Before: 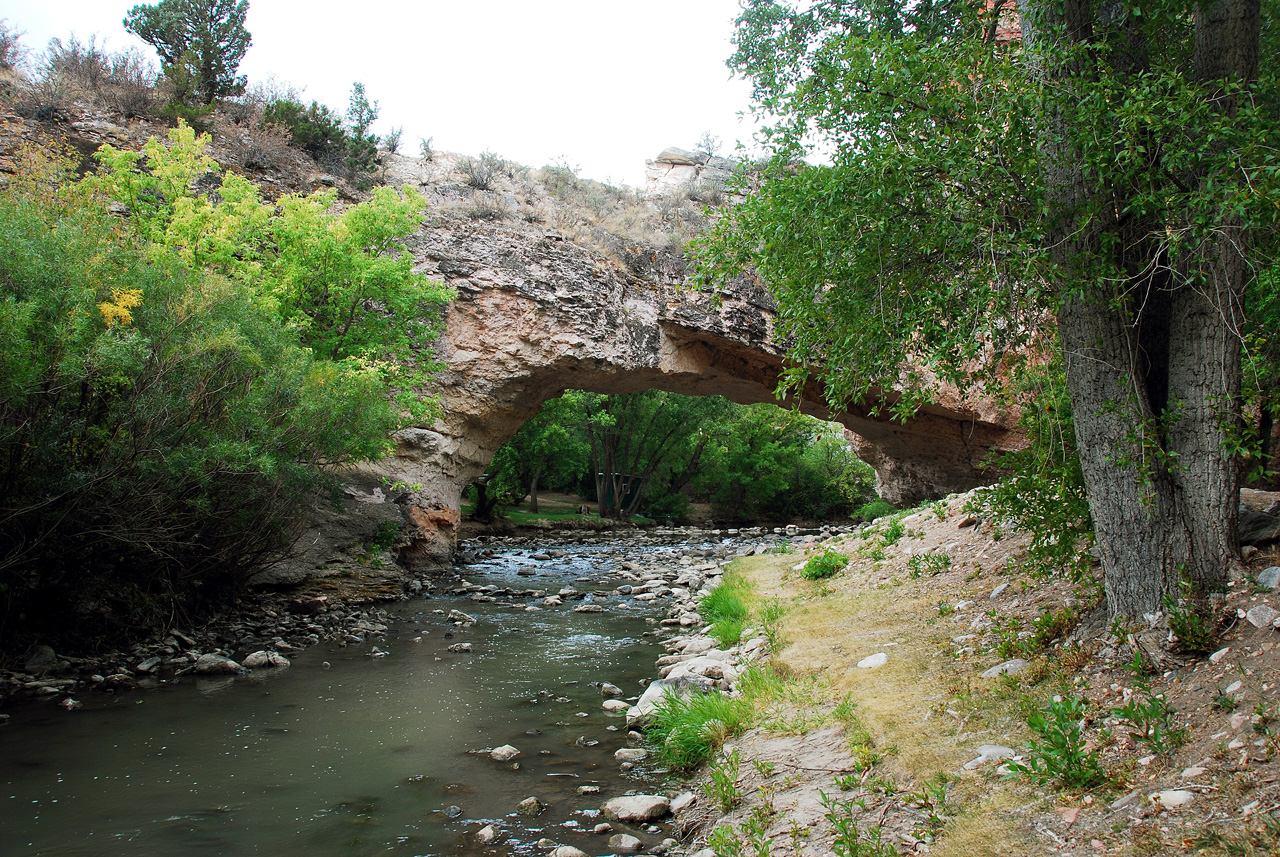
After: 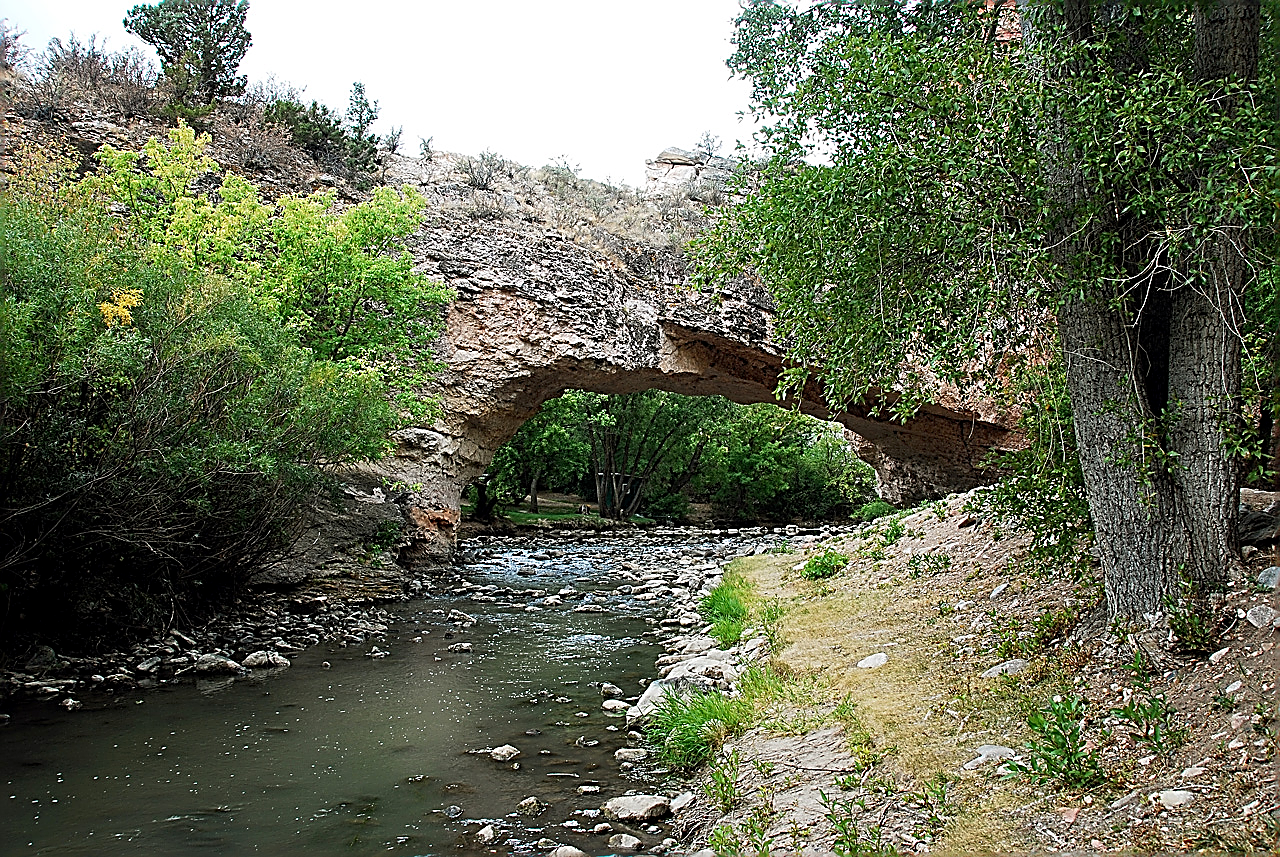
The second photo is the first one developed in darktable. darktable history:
sharpen: amount 2
exposure: black level correction 0.001, compensate highlight preservation false
